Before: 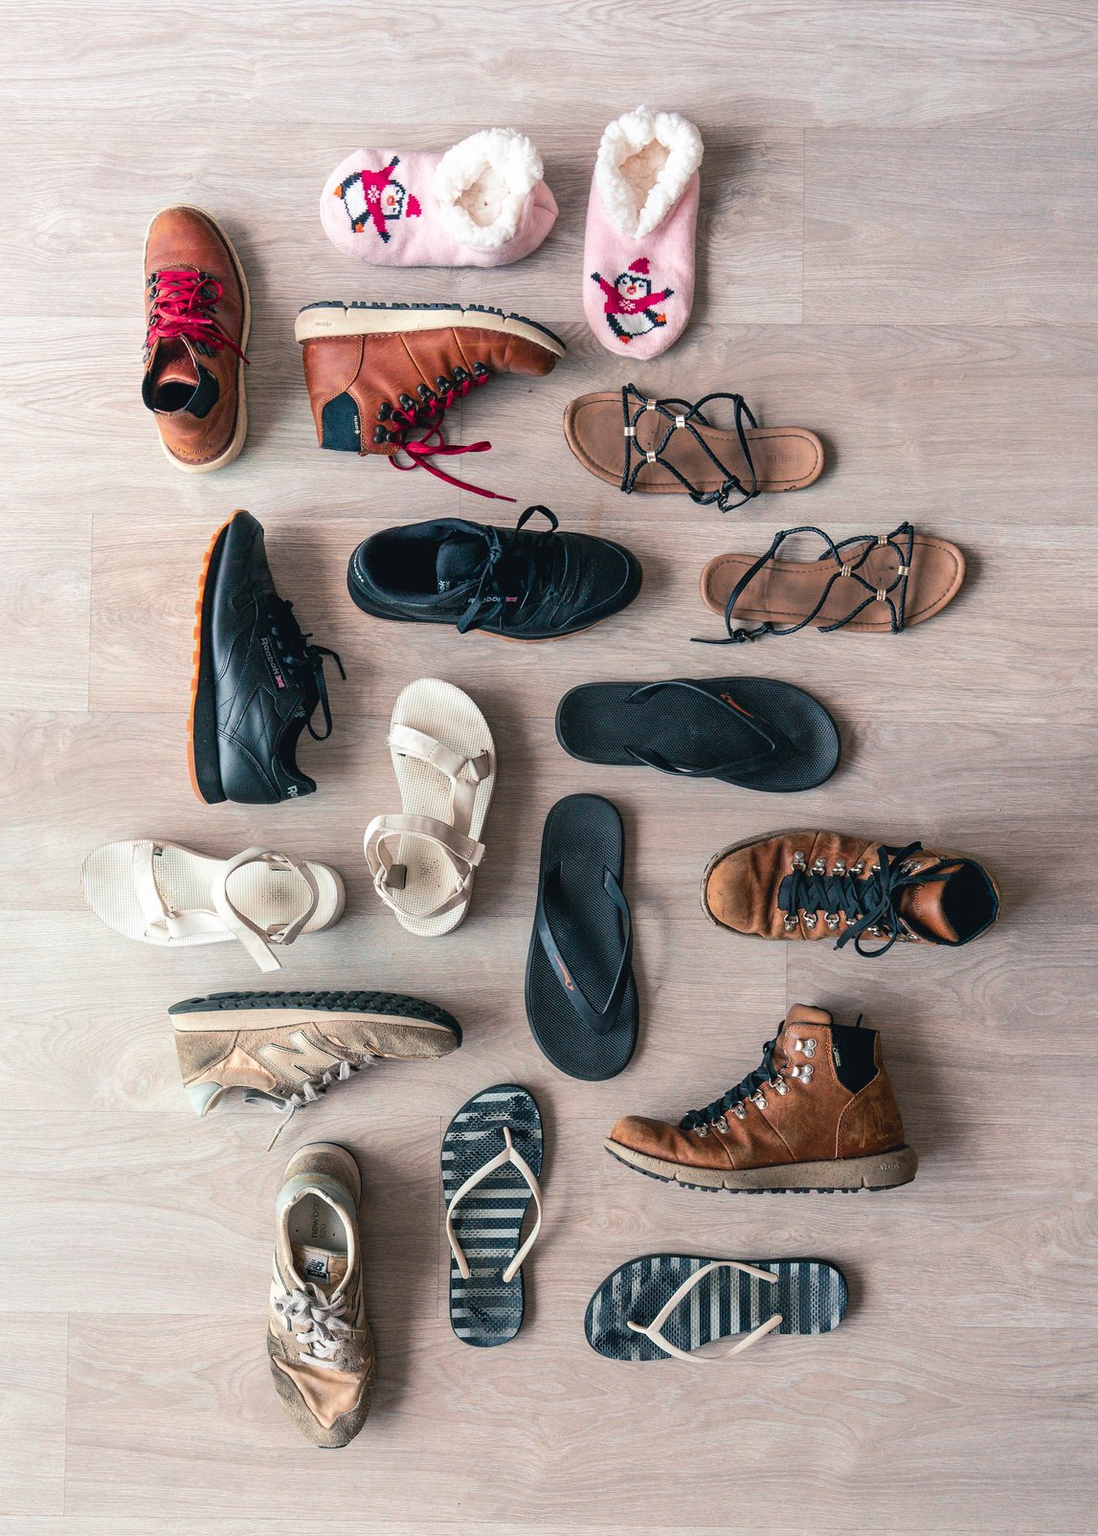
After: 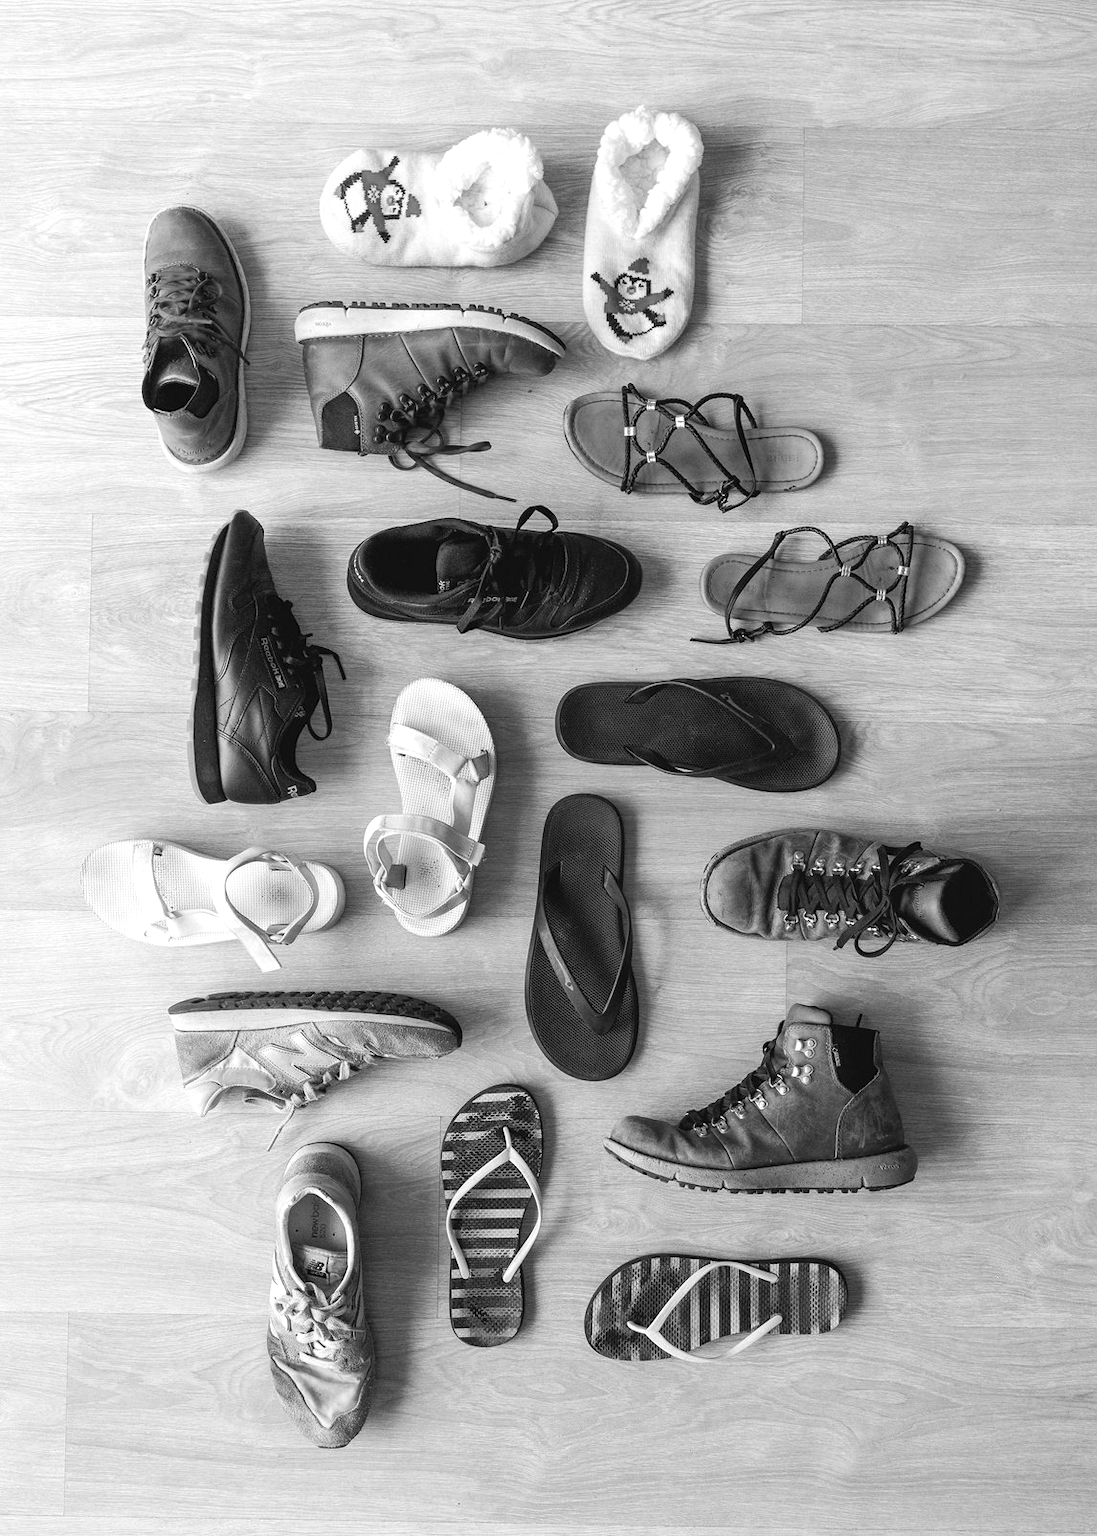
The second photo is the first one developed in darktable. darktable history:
exposure: black level correction 0, exposure 0.2 EV, compensate exposure bias true, compensate highlight preservation false
monochrome: size 1
tone equalizer: on, module defaults
